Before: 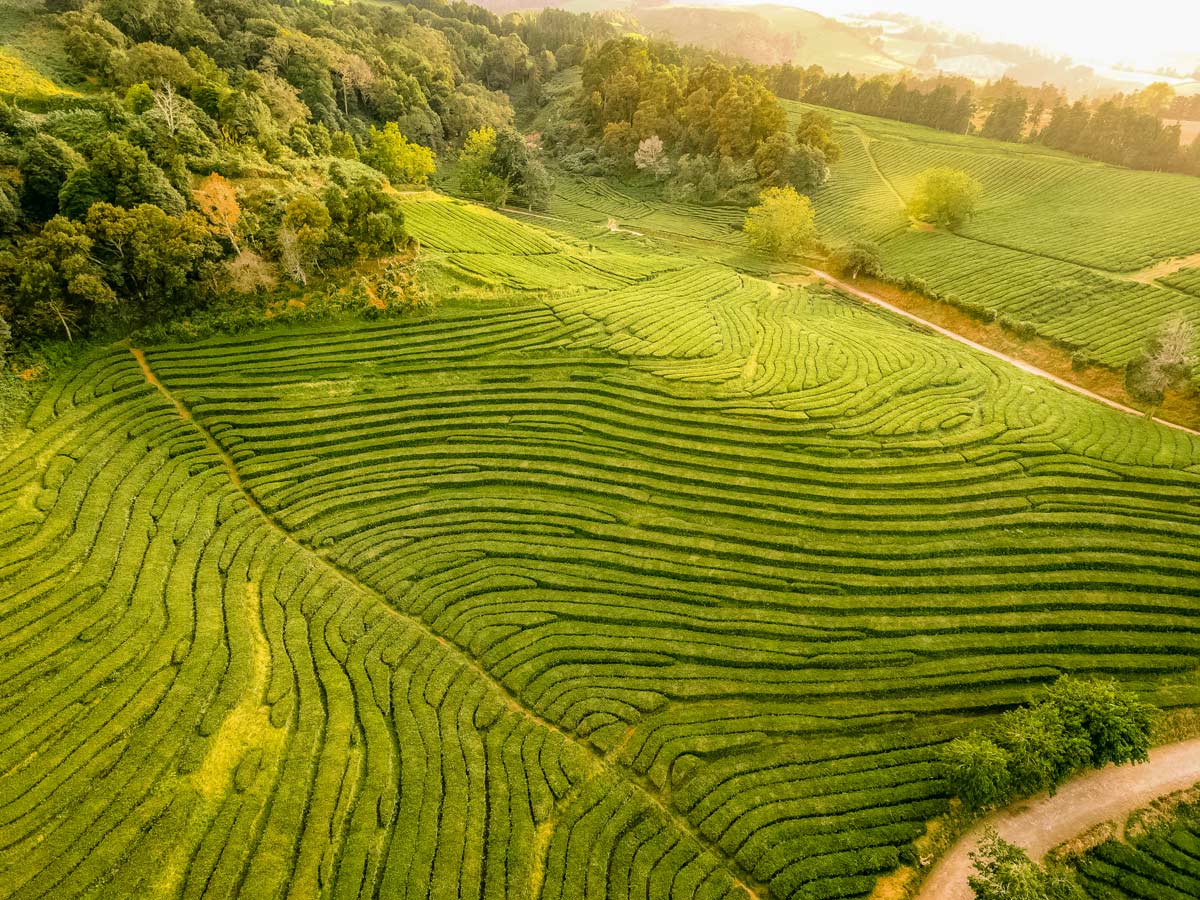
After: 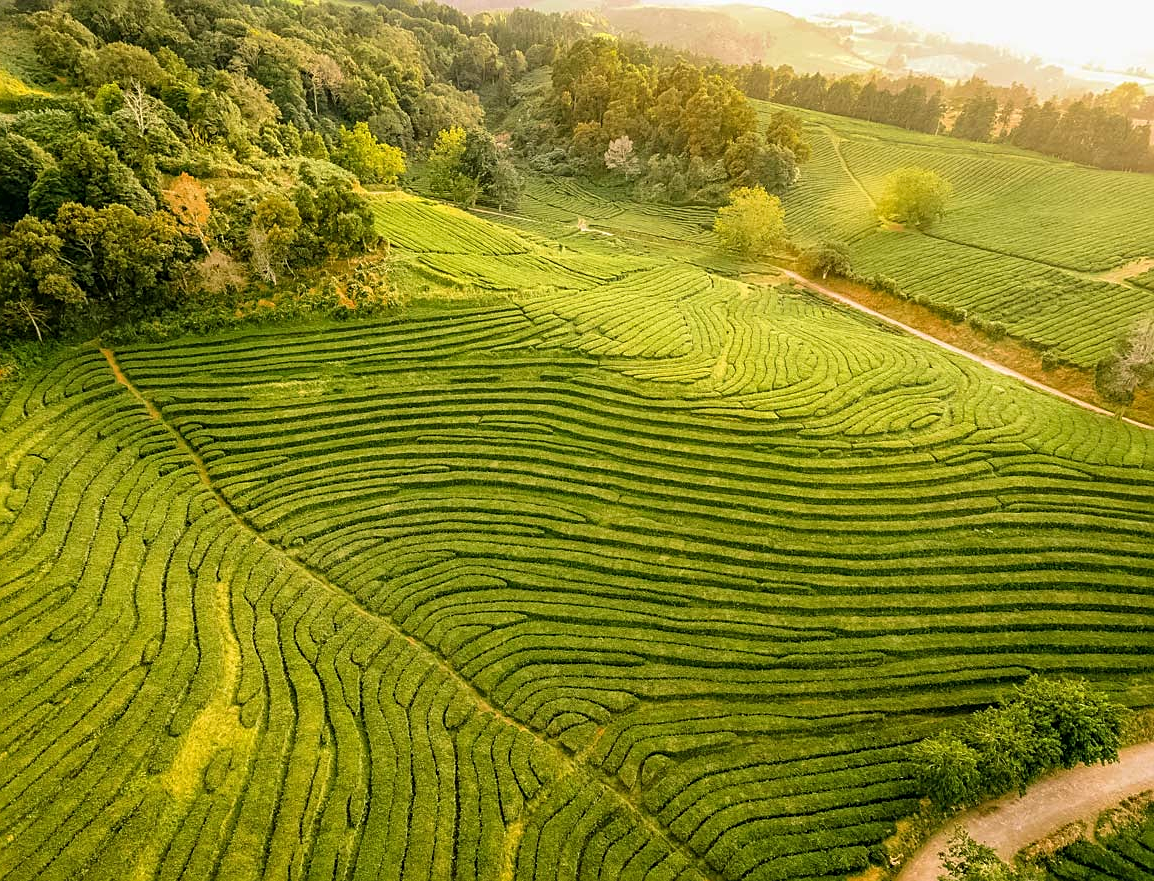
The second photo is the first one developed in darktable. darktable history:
shadows and highlights: radius 333.53, shadows 64.63, highlights 4.57, compress 87.54%, soften with gaussian
sharpen: amount 0.498
crop and rotate: left 2.514%, right 1.244%, bottom 2.024%
